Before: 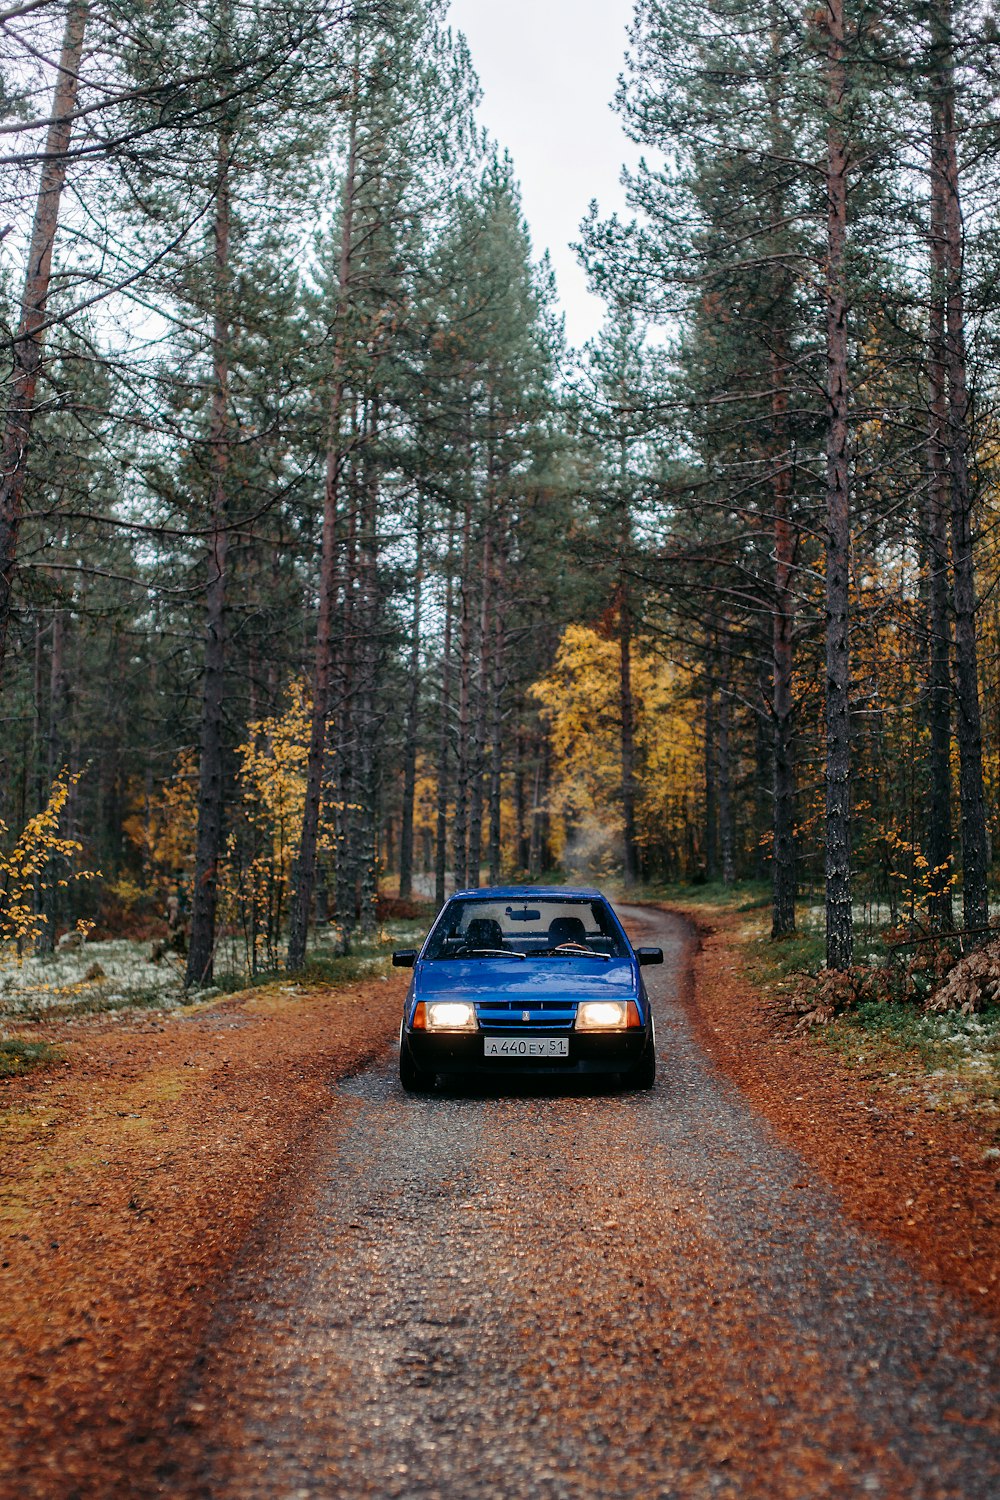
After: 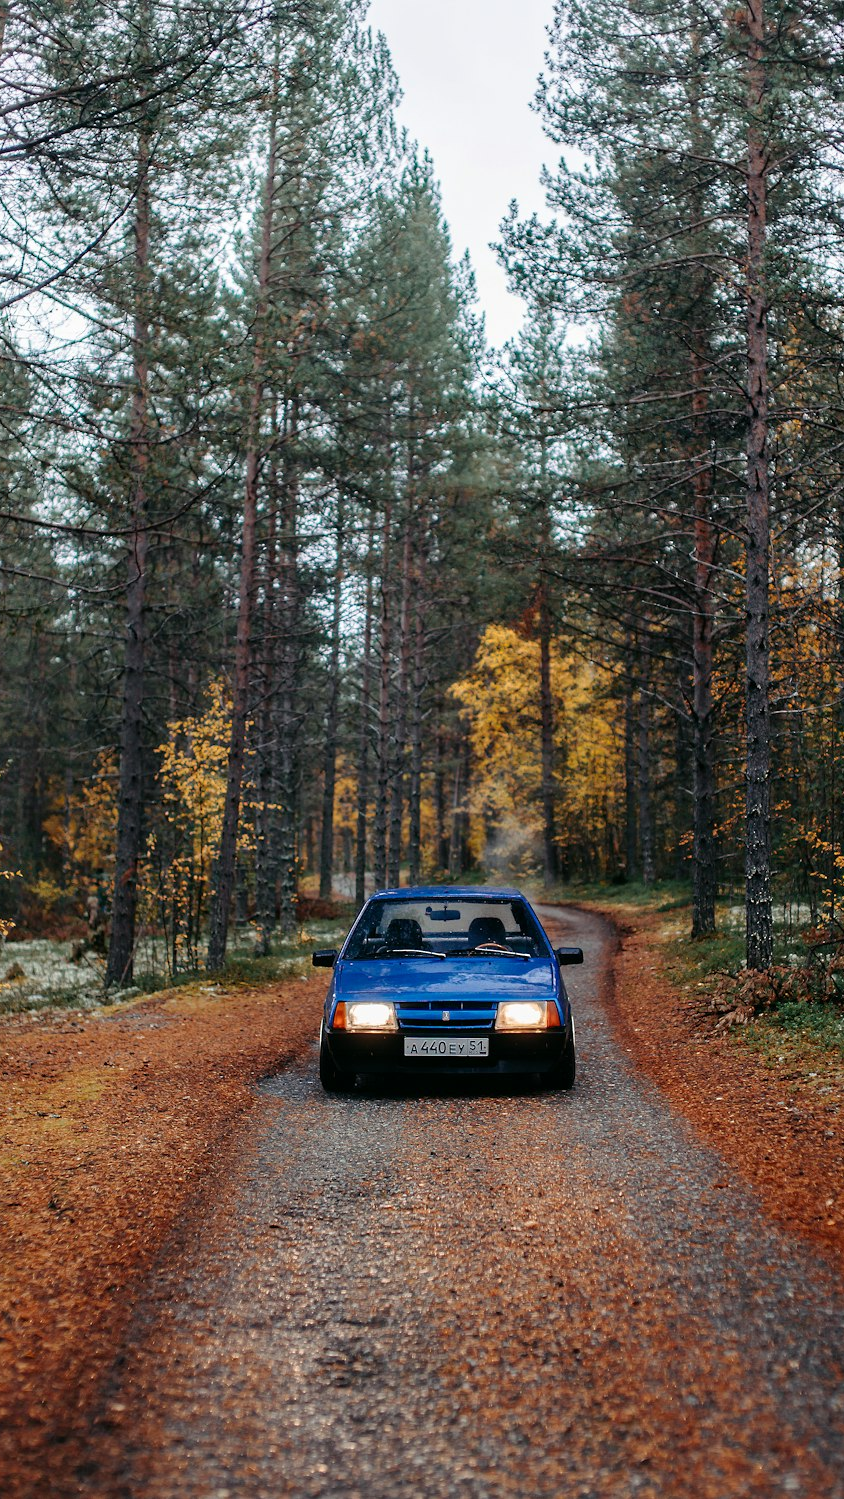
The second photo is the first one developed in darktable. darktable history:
sharpen: radius 2.897, amount 0.86, threshold 47.411
crop: left 8.035%, right 7.499%
